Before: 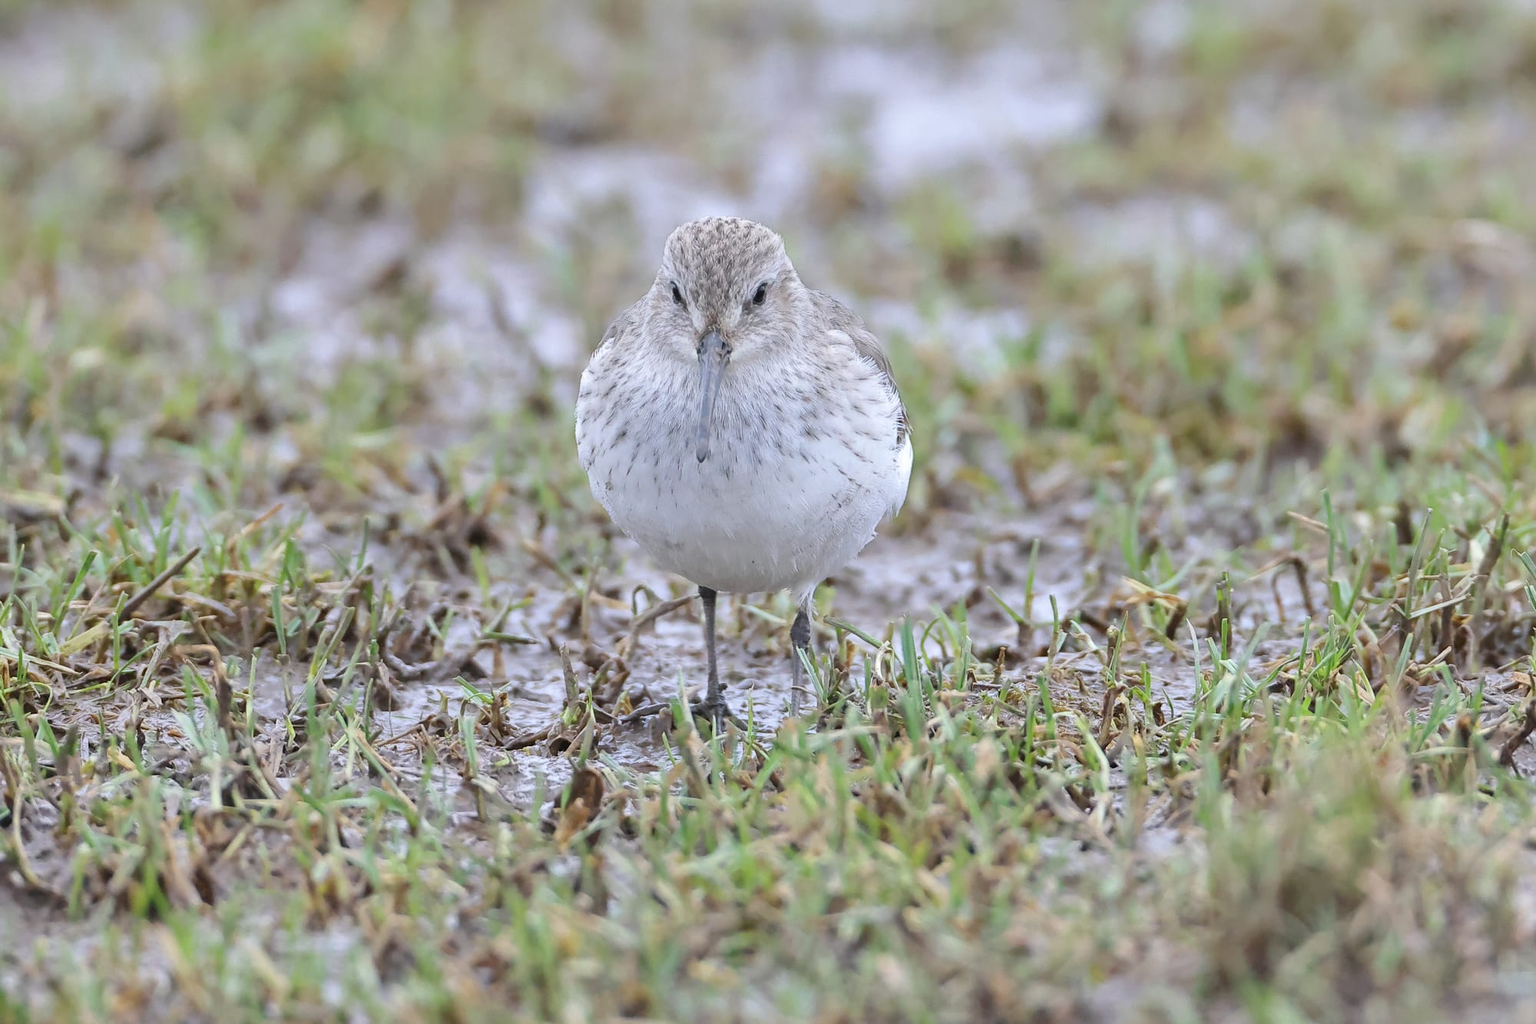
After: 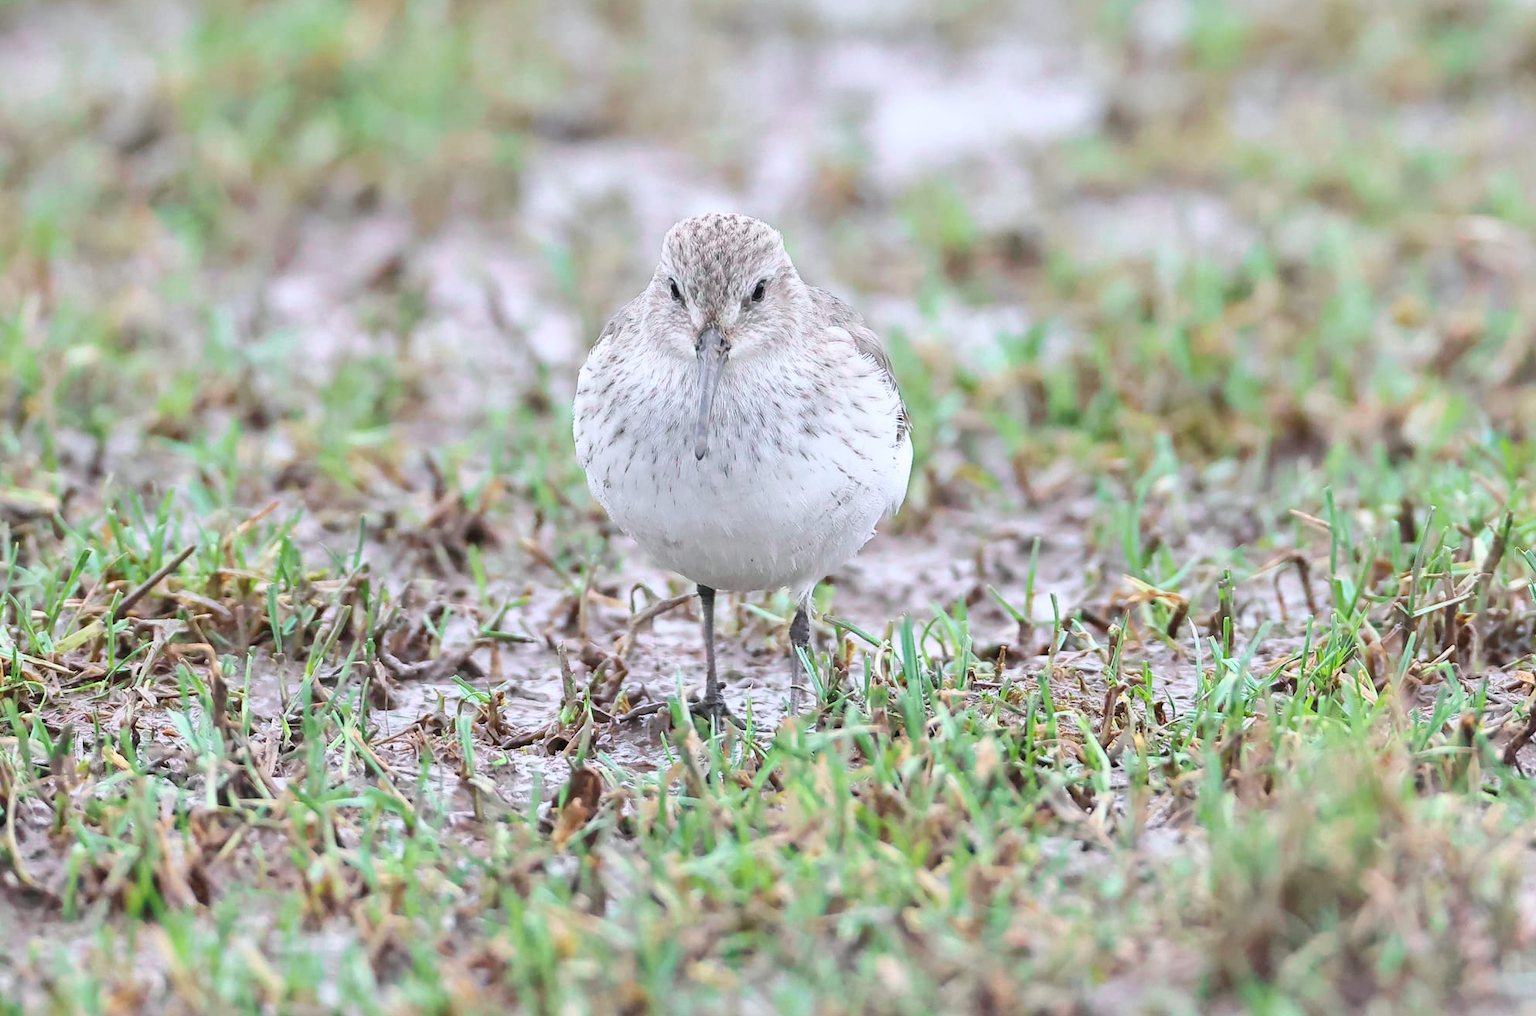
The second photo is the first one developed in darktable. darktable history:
crop: left 0.442%, top 0.576%, right 0.167%, bottom 0.766%
tone curve: curves: ch0 [(0, 0) (0.051, 0.047) (0.102, 0.099) (0.236, 0.249) (0.429, 0.473) (0.67, 0.755) (0.875, 0.948) (1, 0.985)]; ch1 [(0, 0) (0.339, 0.298) (0.402, 0.363) (0.453, 0.413) (0.485, 0.469) (0.494, 0.493) (0.504, 0.502) (0.515, 0.526) (0.563, 0.591) (0.597, 0.639) (0.834, 0.888) (1, 1)]; ch2 [(0, 0) (0.362, 0.353) (0.425, 0.439) (0.501, 0.501) (0.537, 0.538) (0.58, 0.59) (0.642, 0.669) (0.773, 0.856) (1, 1)], color space Lab, independent channels, preserve colors none
